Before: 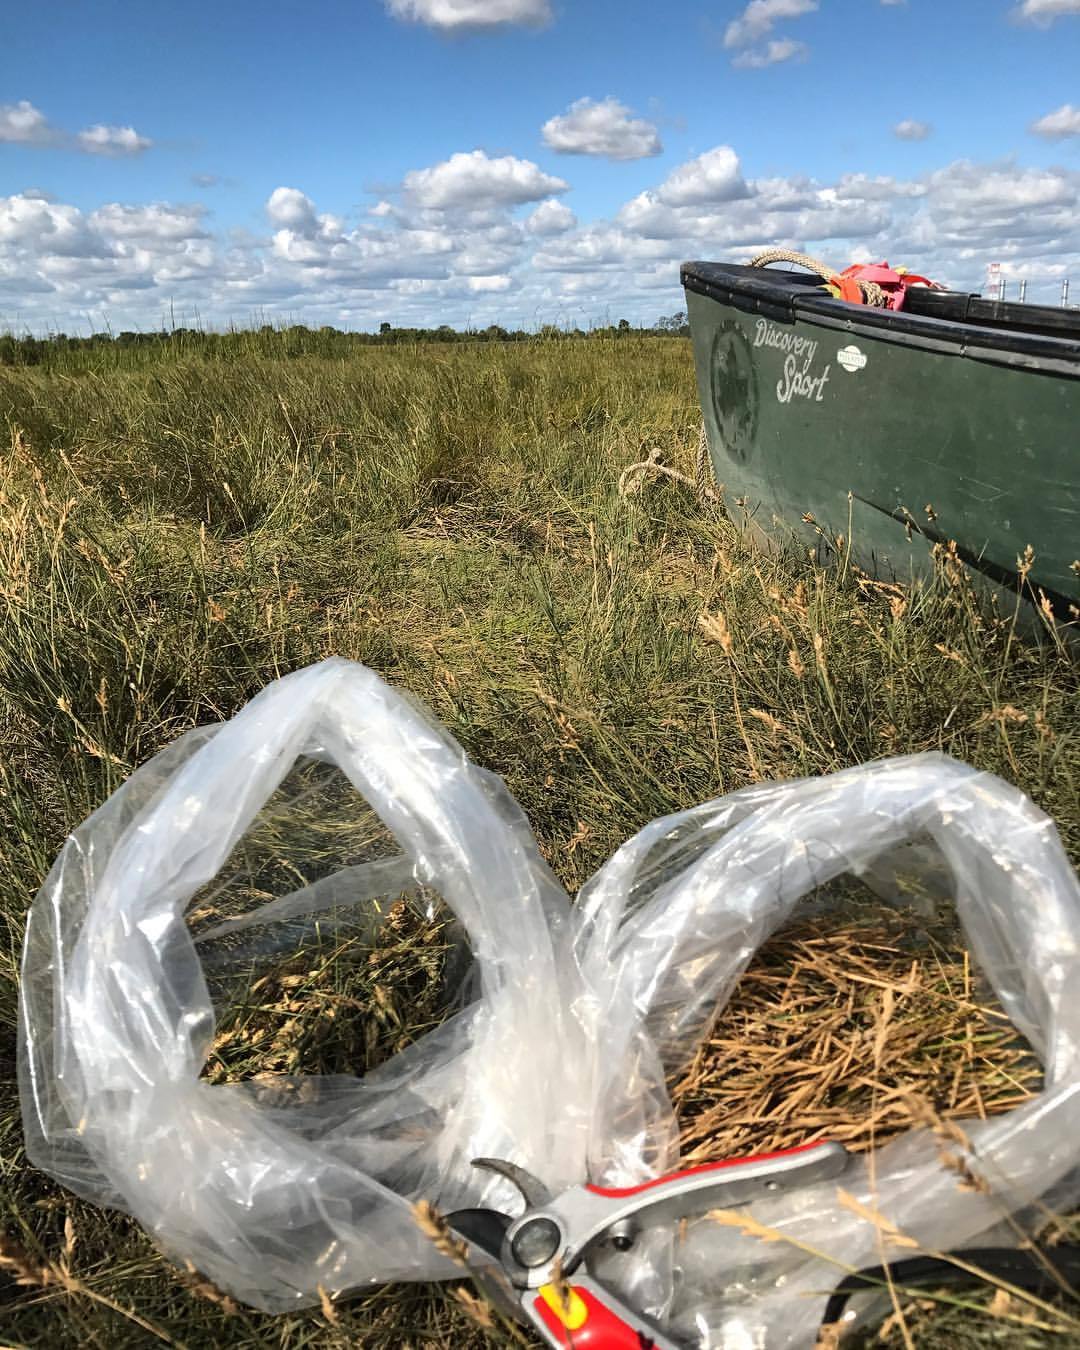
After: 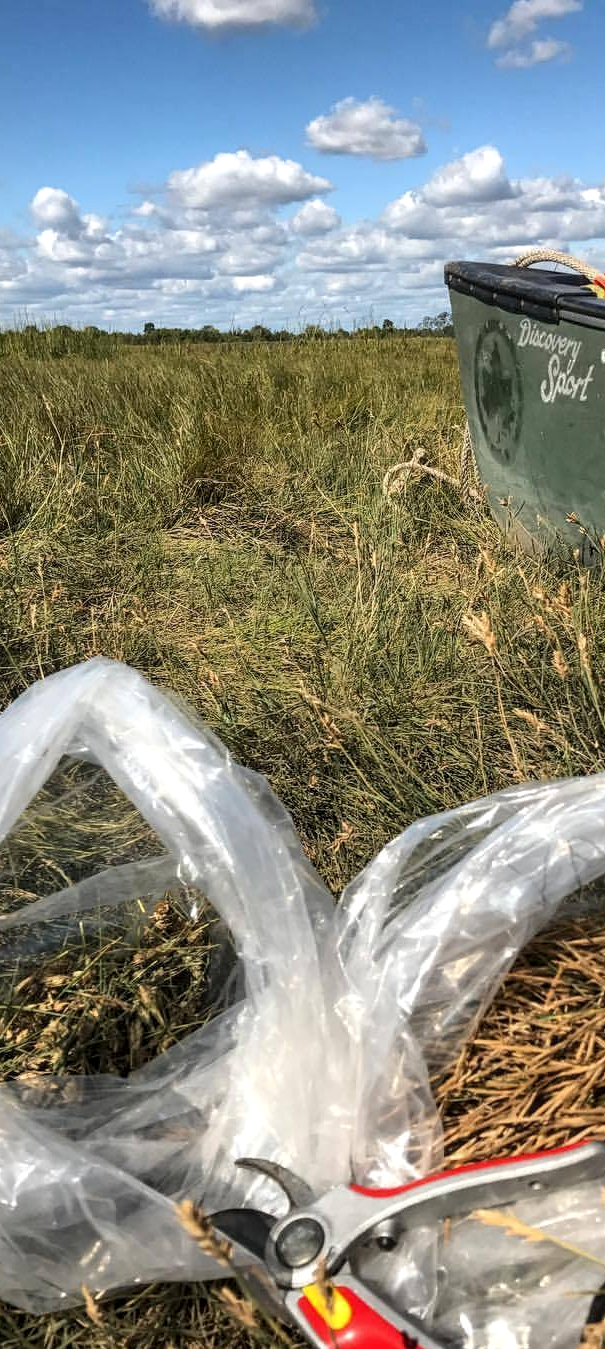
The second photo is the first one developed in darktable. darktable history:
crop: left 21.881%, right 22.061%, bottom 0.001%
contrast equalizer: y [[0.5, 0.502, 0.506, 0.511, 0.52, 0.537], [0.5 ×6], [0.505, 0.509, 0.518, 0.534, 0.553, 0.561], [0 ×6], [0 ×6]], mix -0.288
local contrast: on, module defaults
